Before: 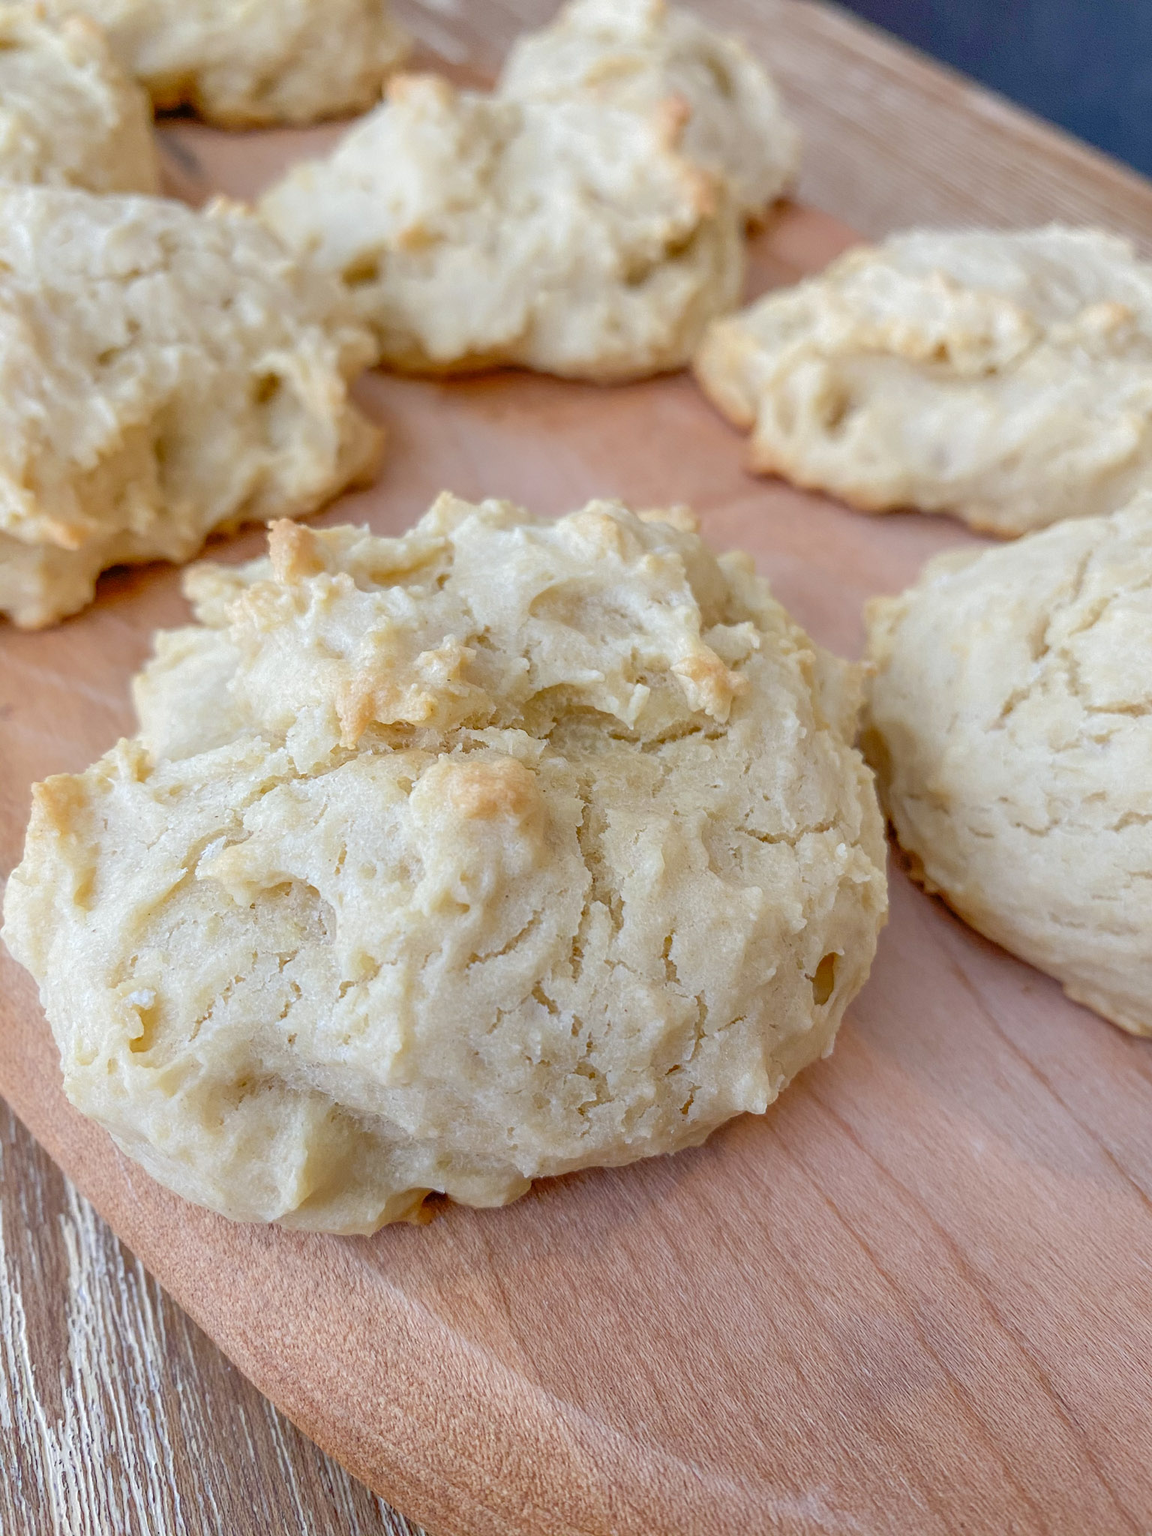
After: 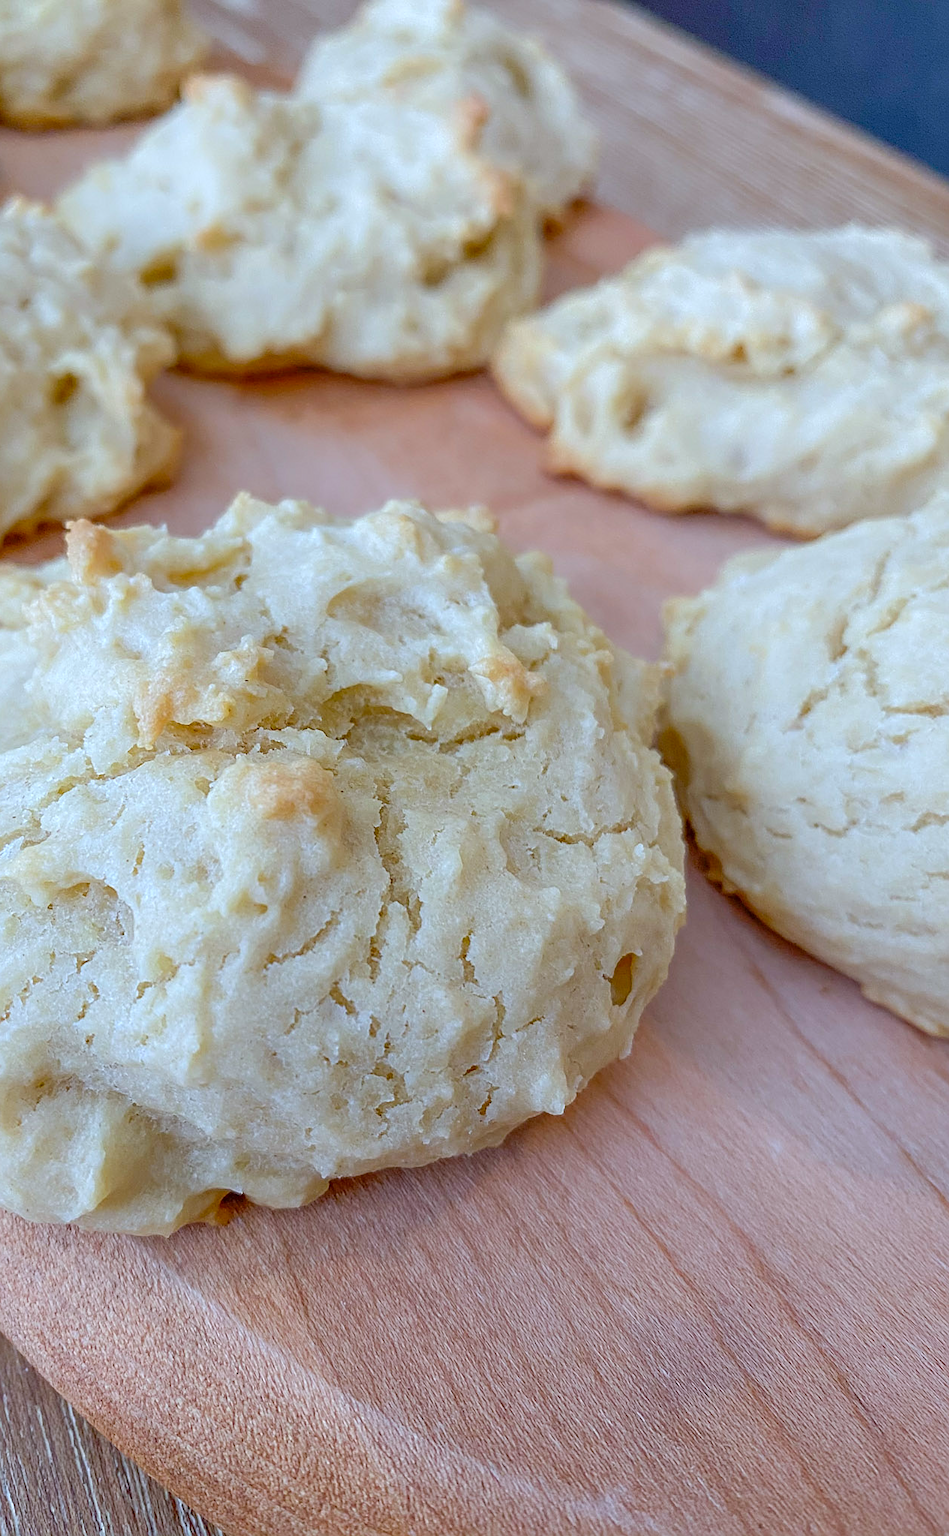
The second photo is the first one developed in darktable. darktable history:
white balance: red 0.924, blue 1.095
sharpen: on, module defaults
crop: left 17.582%, bottom 0.031%
